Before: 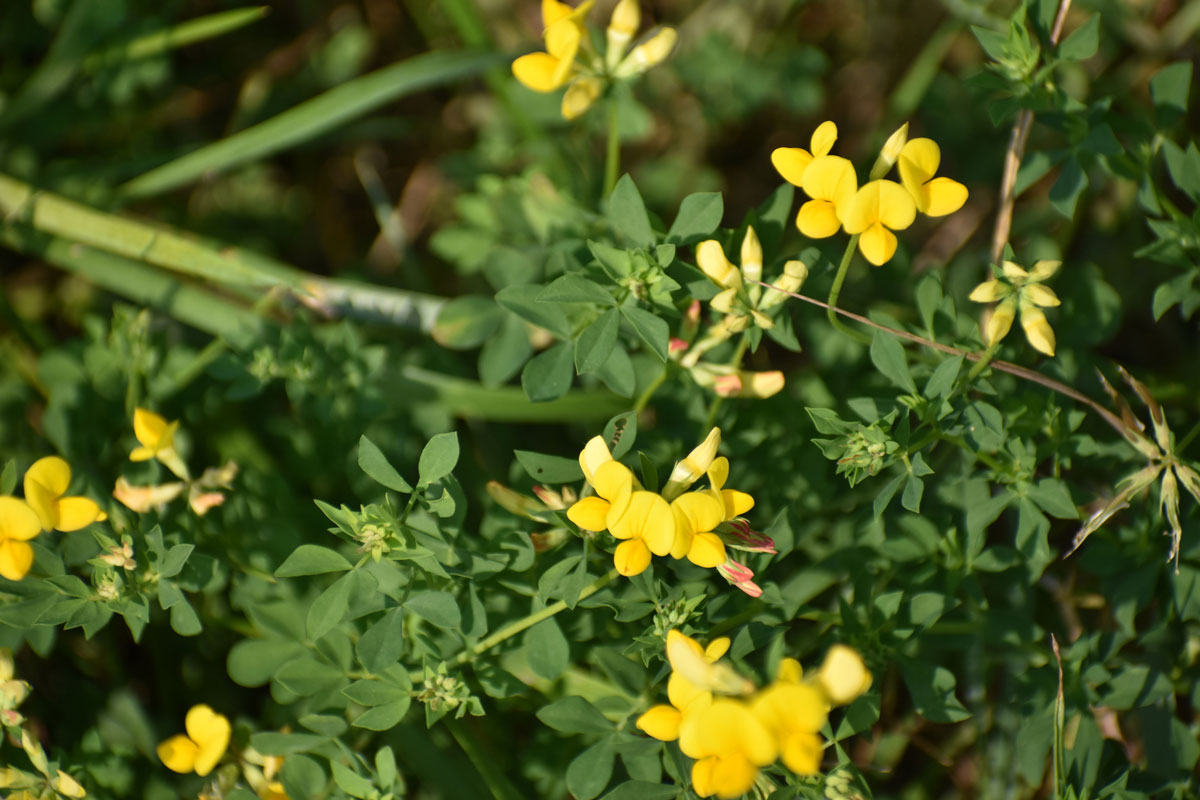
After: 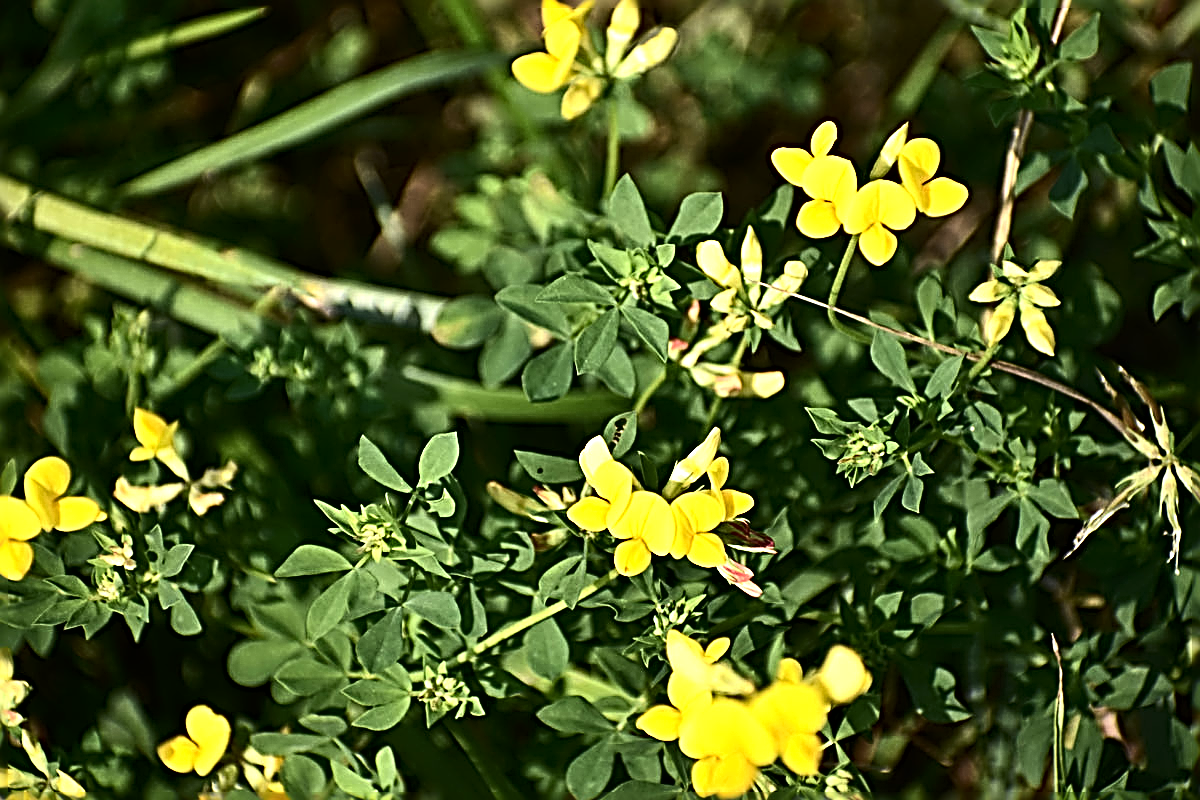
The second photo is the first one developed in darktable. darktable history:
sharpen: radius 3.158, amount 1.731
tone equalizer: -8 EV -0.75 EV, -7 EV -0.7 EV, -6 EV -0.6 EV, -5 EV -0.4 EV, -3 EV 0.4 EV, -2 EV 0.6 EV, -1 EV 0.7 EV, +0 EV 0.75 EV, edges refinement/feathering 500, mask exposure compensation -1.57 EV, preserve details no
contrast brightness saturation: contrast 0.14
